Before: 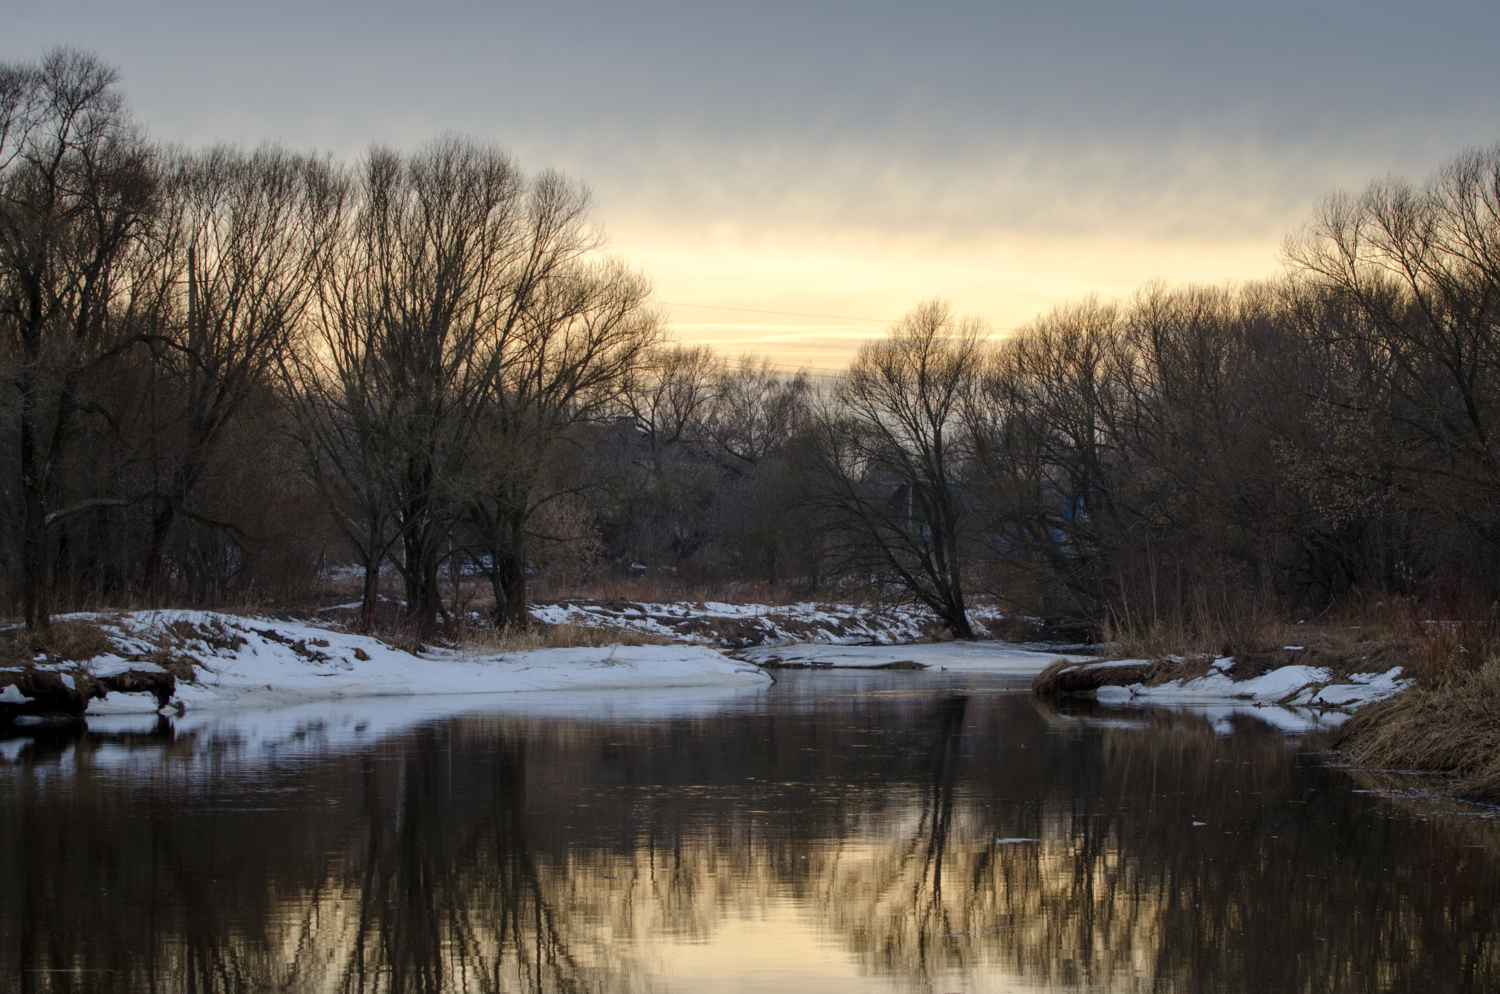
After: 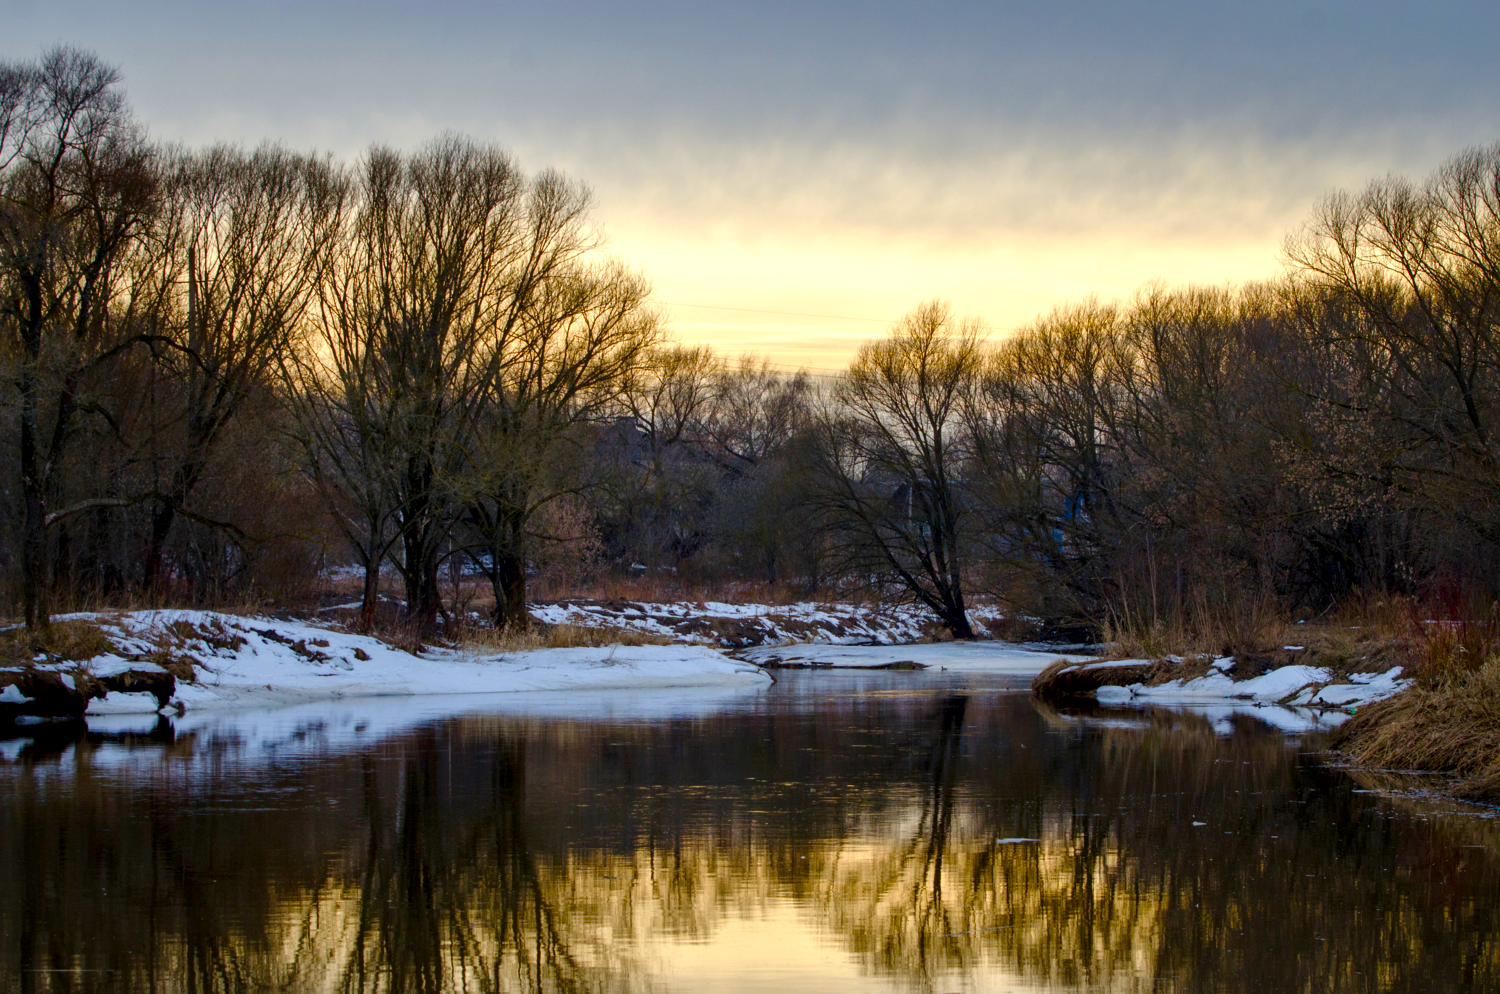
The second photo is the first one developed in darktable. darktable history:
color balance rgb: perceptual saturation grading › global saturation 20%, perceptual saturation grading › highlights -25.269%, perceptual saturation grading › shadows 50.4%, global vibrance 50.184%
shadows and highlights: shadows 0.389, highlights 41.66
local contrast: mode bilateral grid, contrast 26, coarseness 59, detail 151%, midtone range 0.2
